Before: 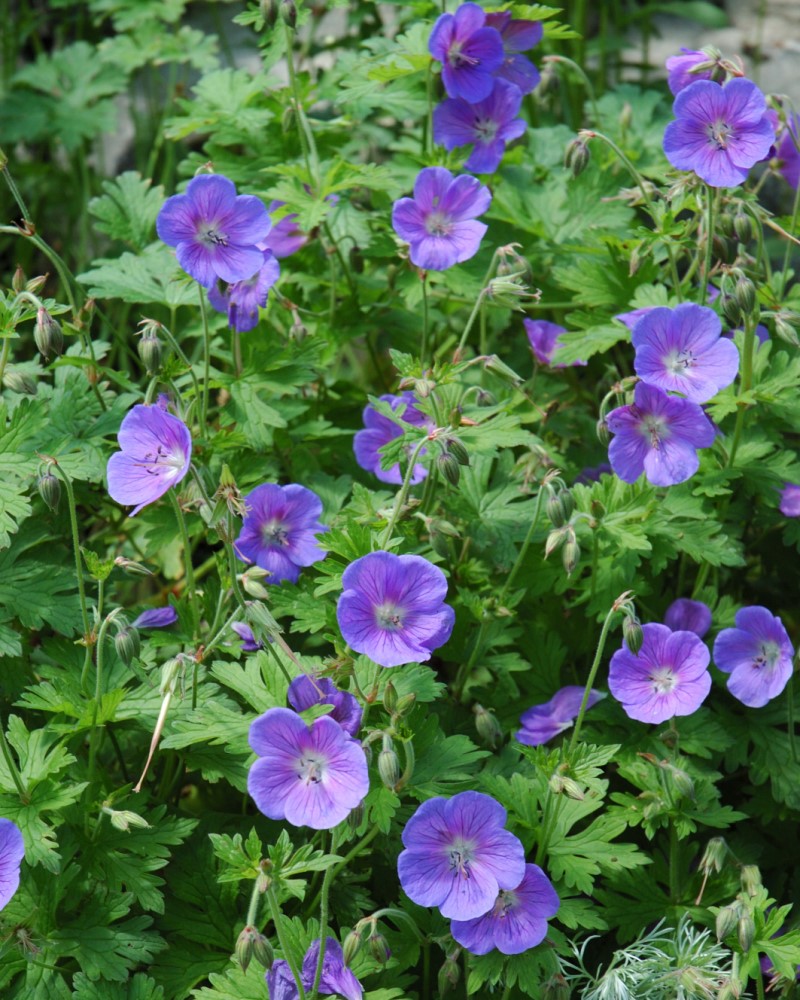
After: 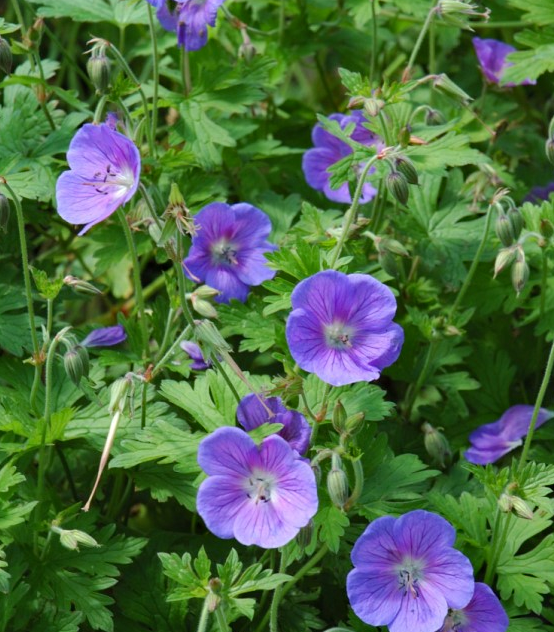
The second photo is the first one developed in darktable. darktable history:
haze removal: strength 0.133, distance 0.251, compatibility mode true
crop: left 6.496%, top 28.171%, right 24.244%, bottom 8.552%
